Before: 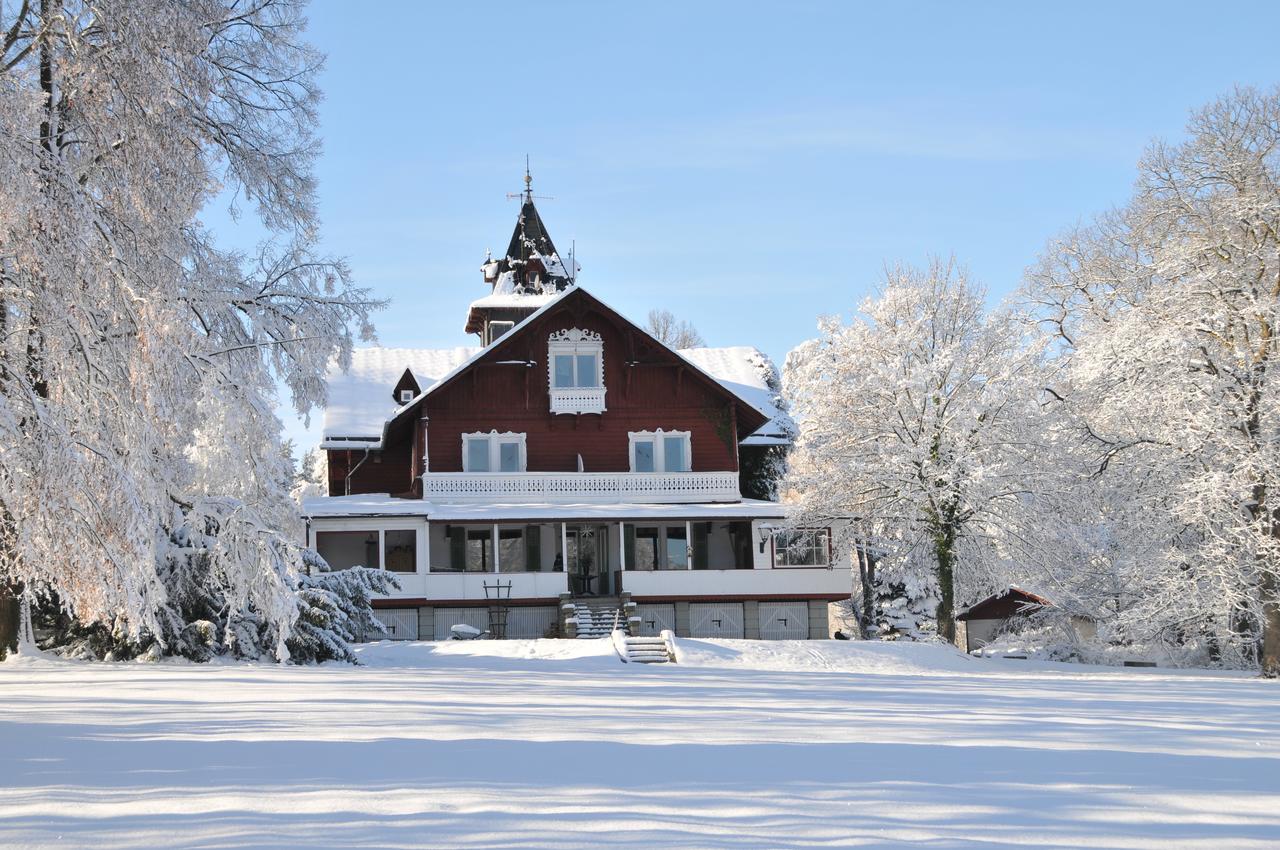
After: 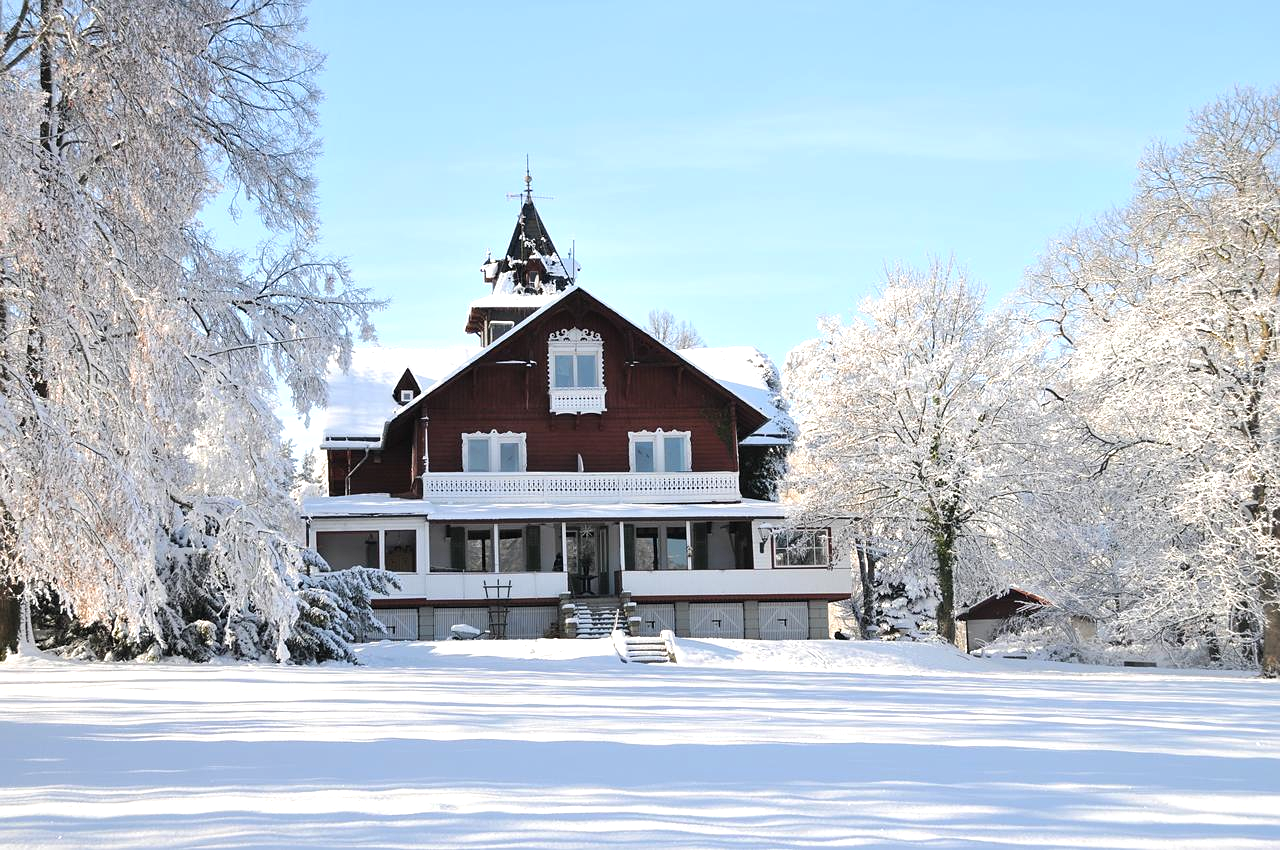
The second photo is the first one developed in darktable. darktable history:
sharpen: radius 1.256, amount 0.305, threshold 0.124
tone equalizer: -8 EV -0.445 EV, -7 EV -0.383 EV, -6 EV -0.303 EV, -5 EV -0.209 EV, -3 EV 0.199 EV, -2 EV 0.338 EV, -1 EV 0.41 EV, +0 EV 0.445 EV, mask exposure compensation -0.492 EV
